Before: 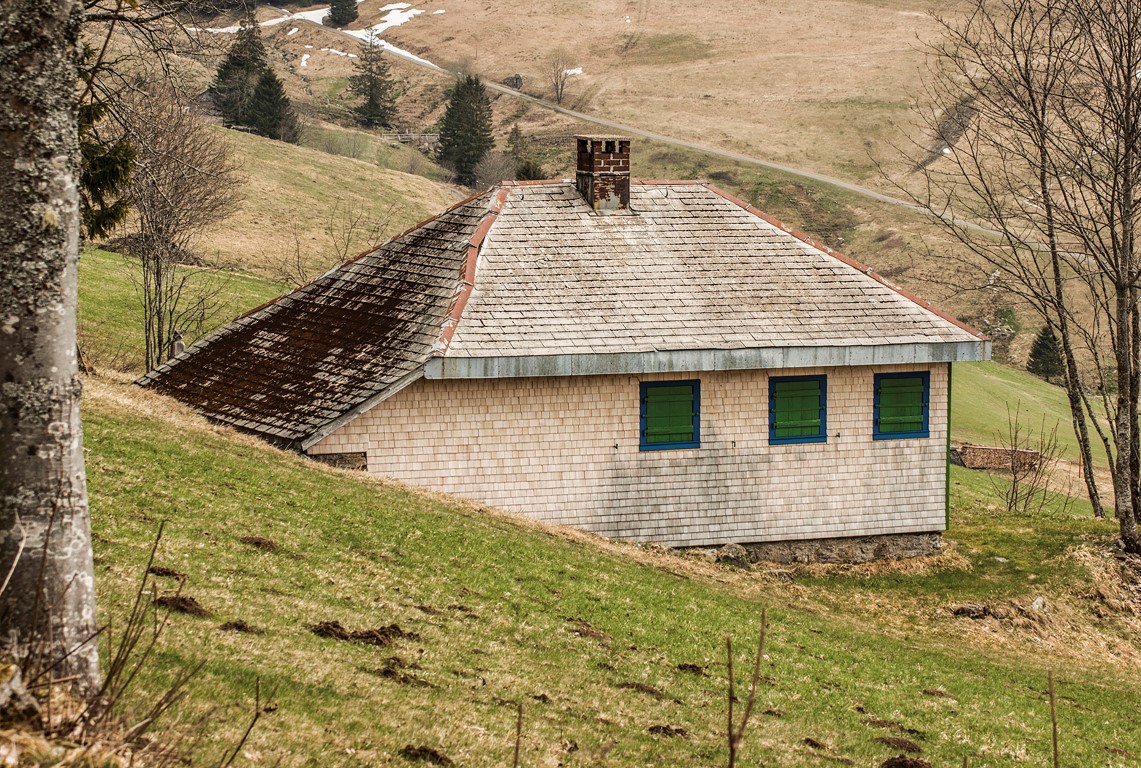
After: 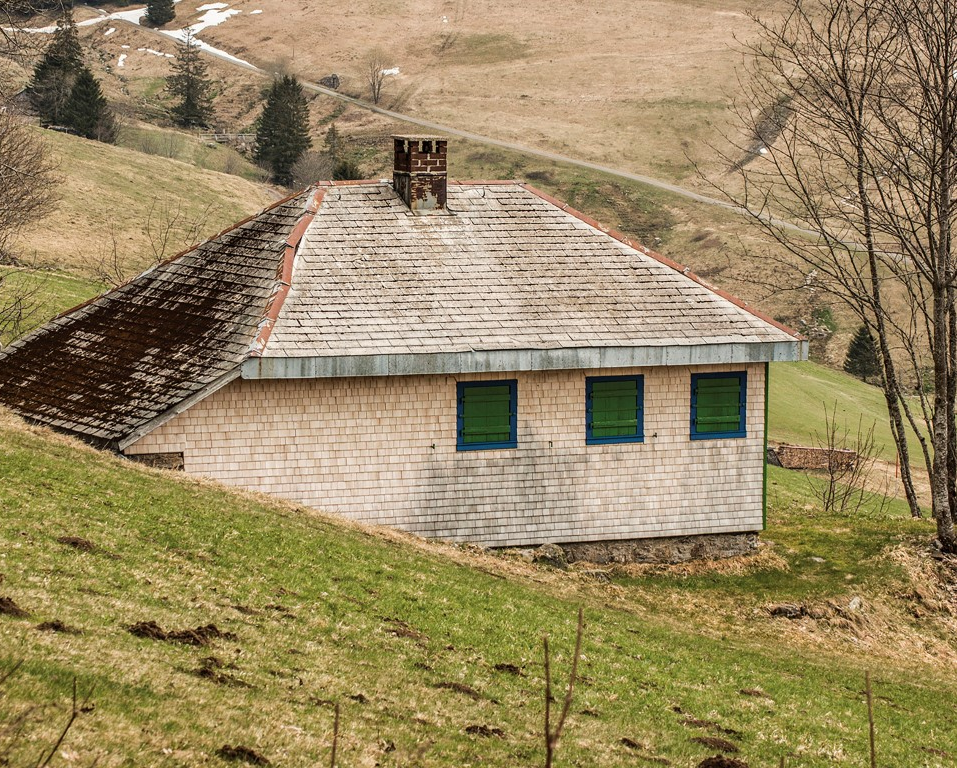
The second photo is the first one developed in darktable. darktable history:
crop: left 16.094%
